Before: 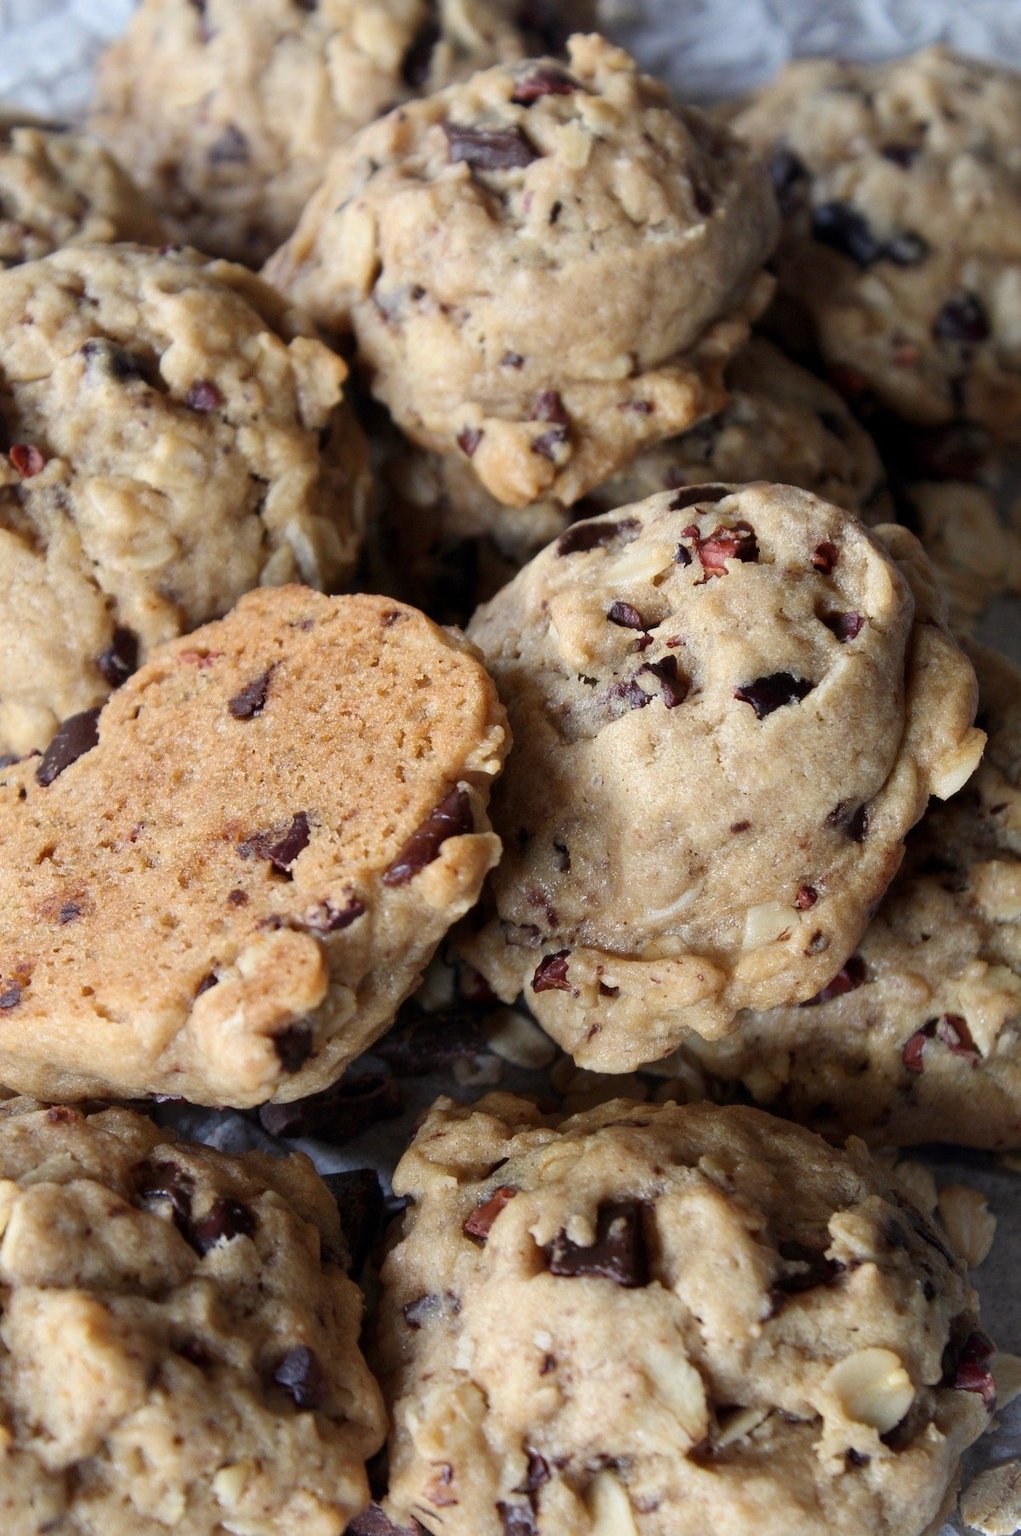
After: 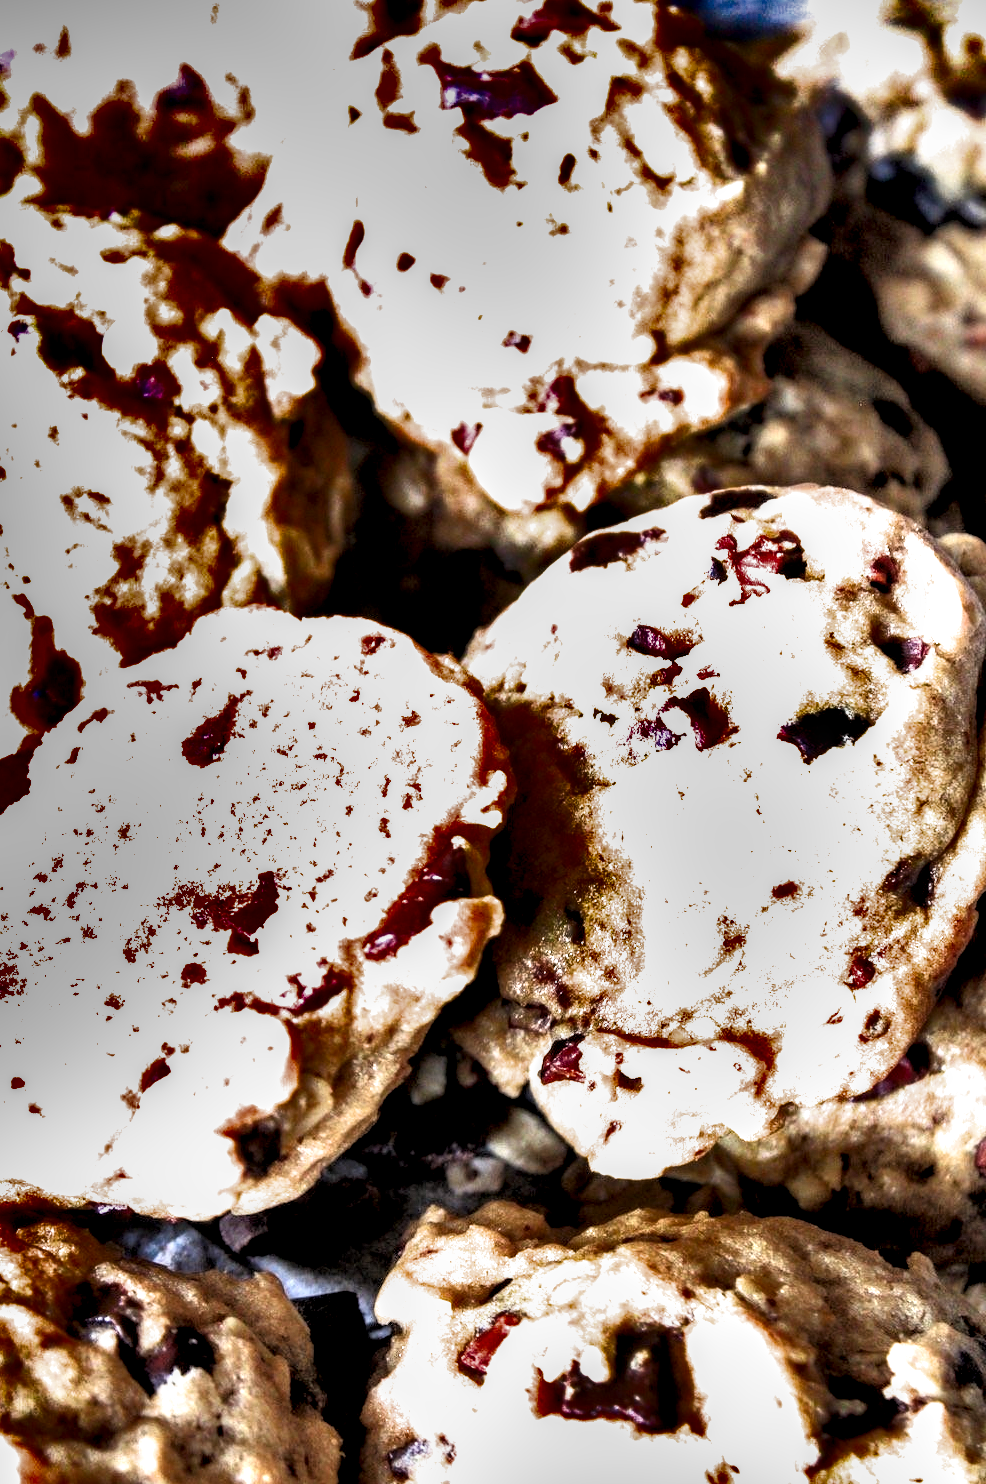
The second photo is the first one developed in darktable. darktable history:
shadows and highlights: radius 123.98, shadows 100, white point adjustment -3, highlights -100, highlights color adjustment 89.84%, soften with gaussian
filmic rgb: black relative exposure -3.72 EV, white relative exposure 2.77 EV, dynamic range scaling -5.32%, hardness 3.03
exposure: black level correction 0, exposure 2.088 EV, compensate exposure bias true, compensate highlight preservation false
local contrast: highlights 60%, shadows 60%, detail 160%
crop and rotate: left 7.196%, top 4.574%, right 10.605%, bottom 13.178%
